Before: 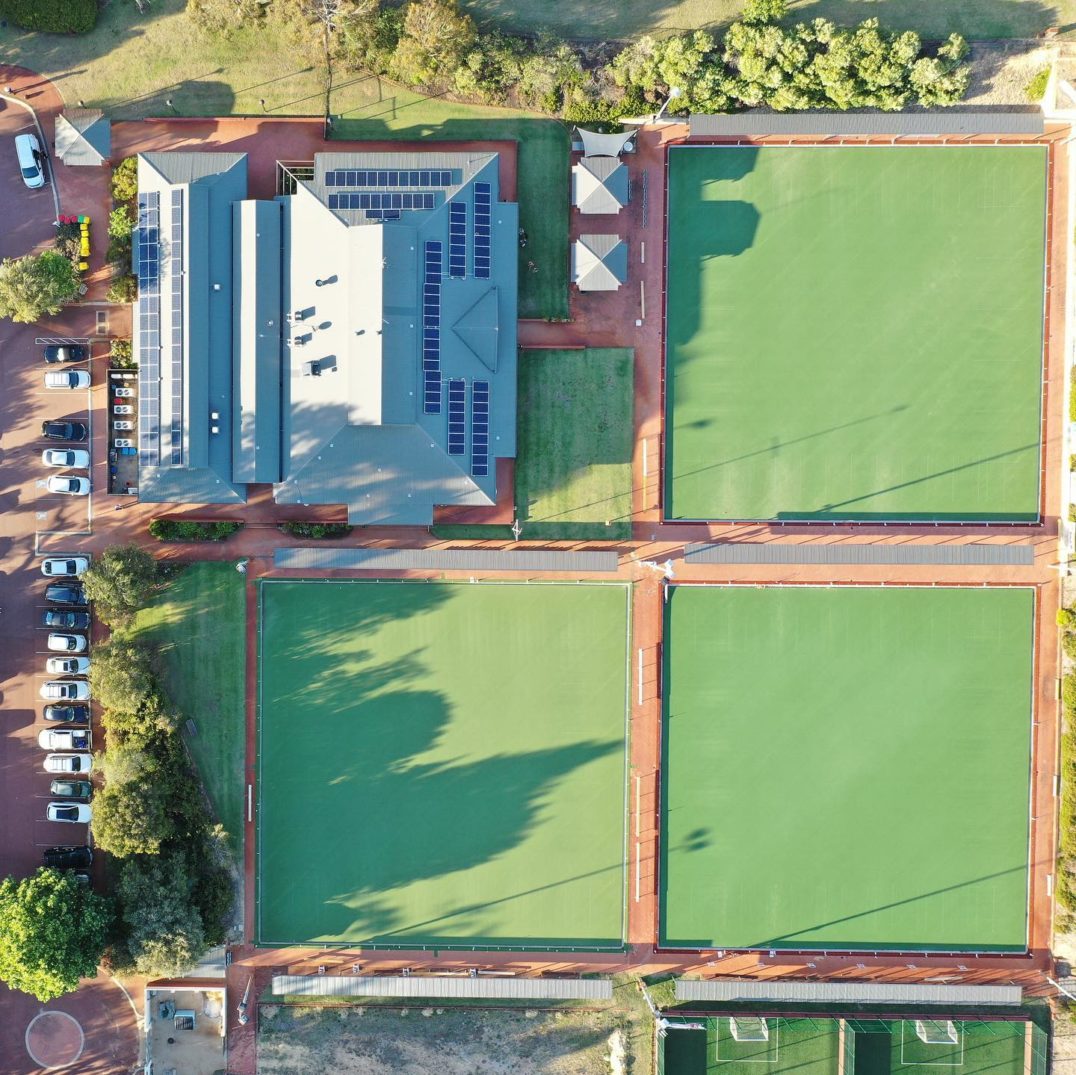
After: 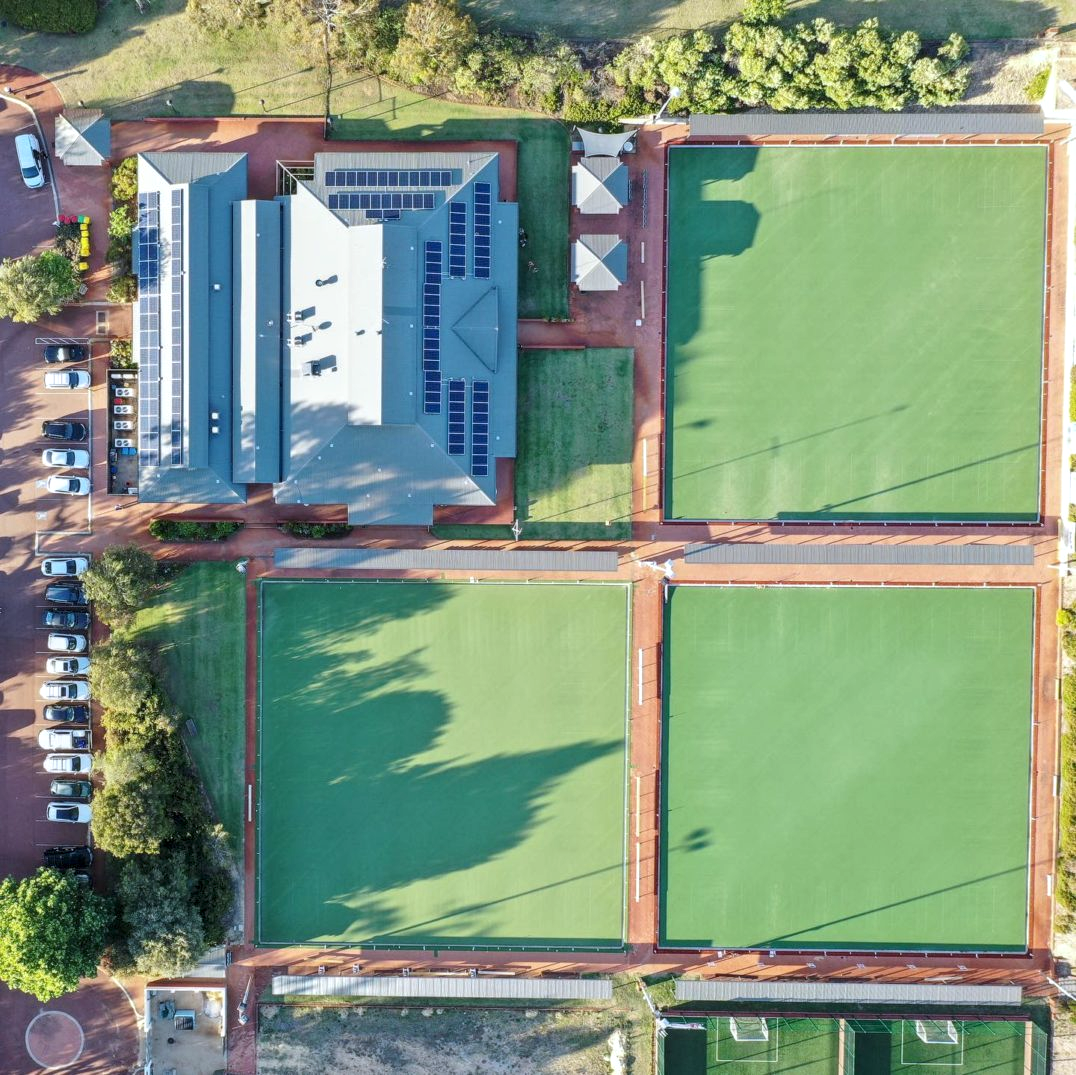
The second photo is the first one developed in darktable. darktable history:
white balance: red 0.974, blue 1.044
local contrast: on, module defaults
